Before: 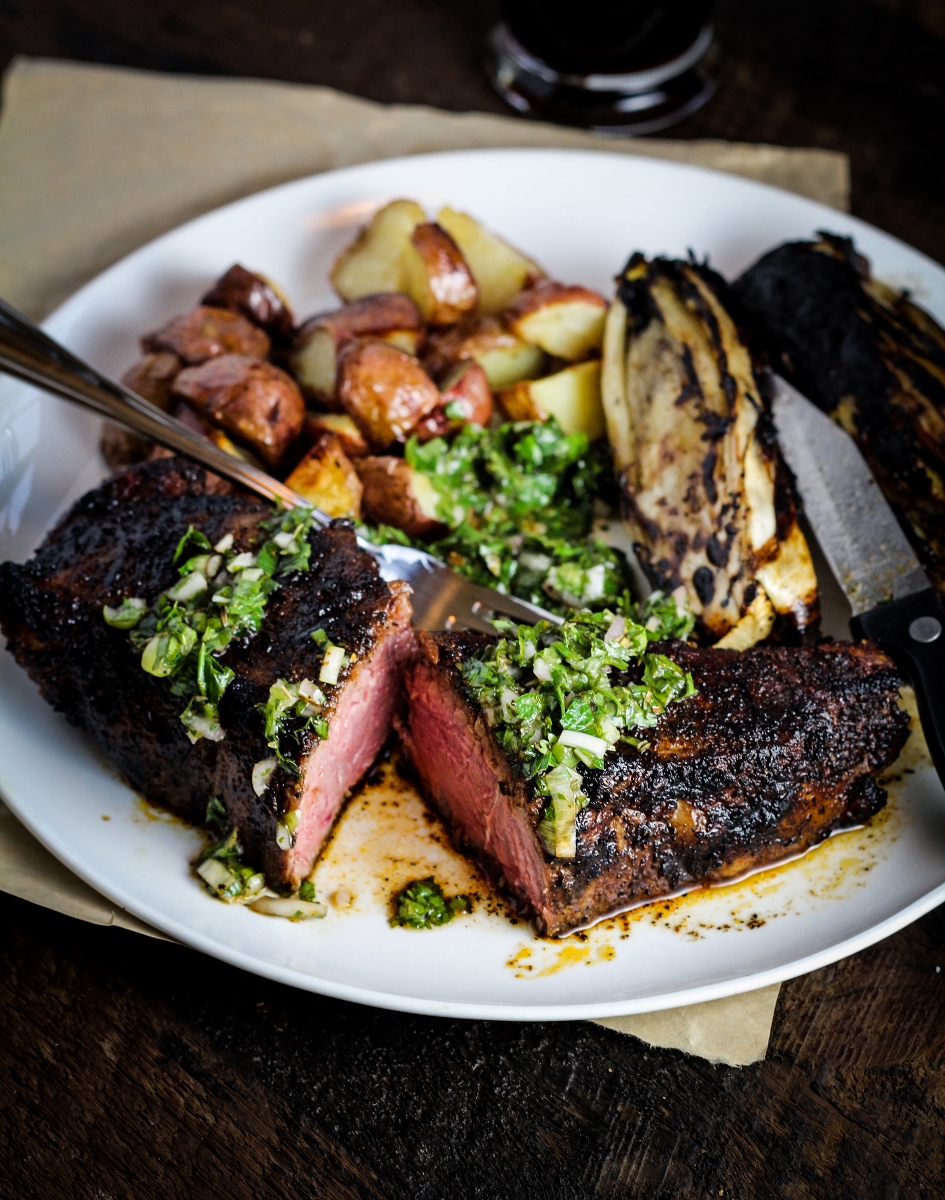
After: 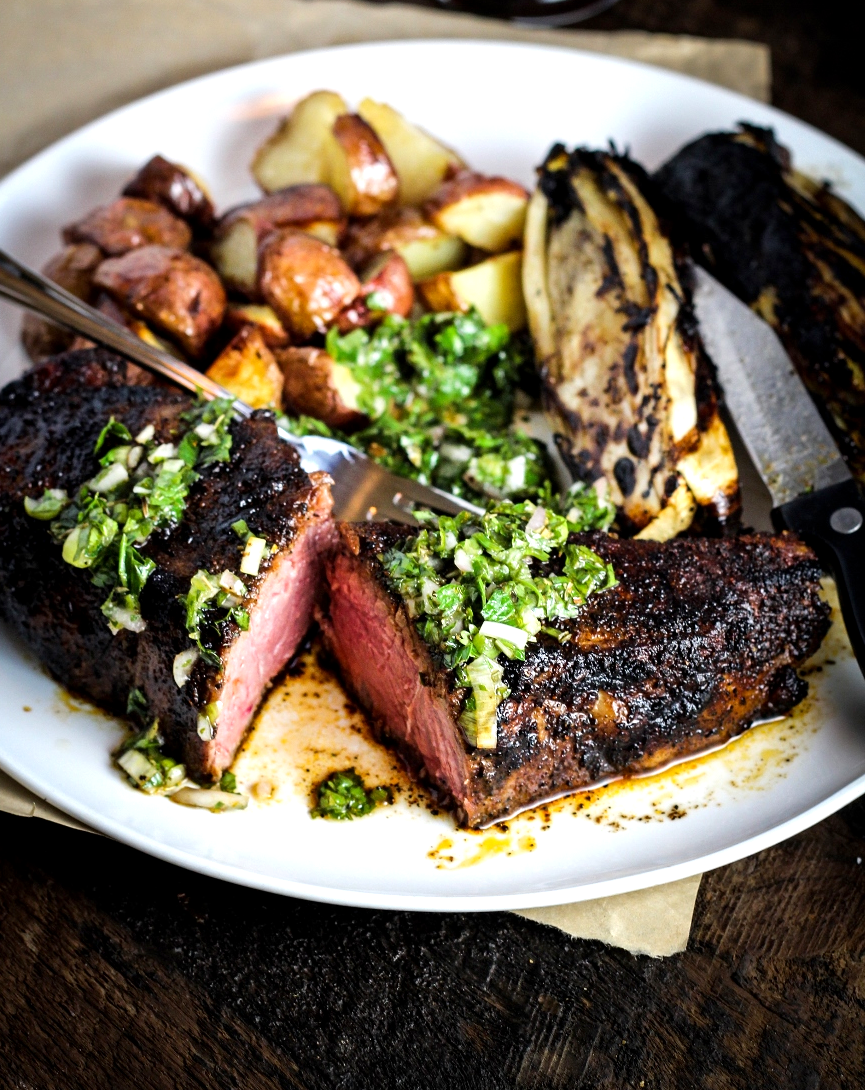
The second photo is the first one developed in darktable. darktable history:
exposure: black level correction 0.001, exposure 0.498 EV, compensate highlight preservation false
crop and rotate: left 8.407%, top 9.158%
